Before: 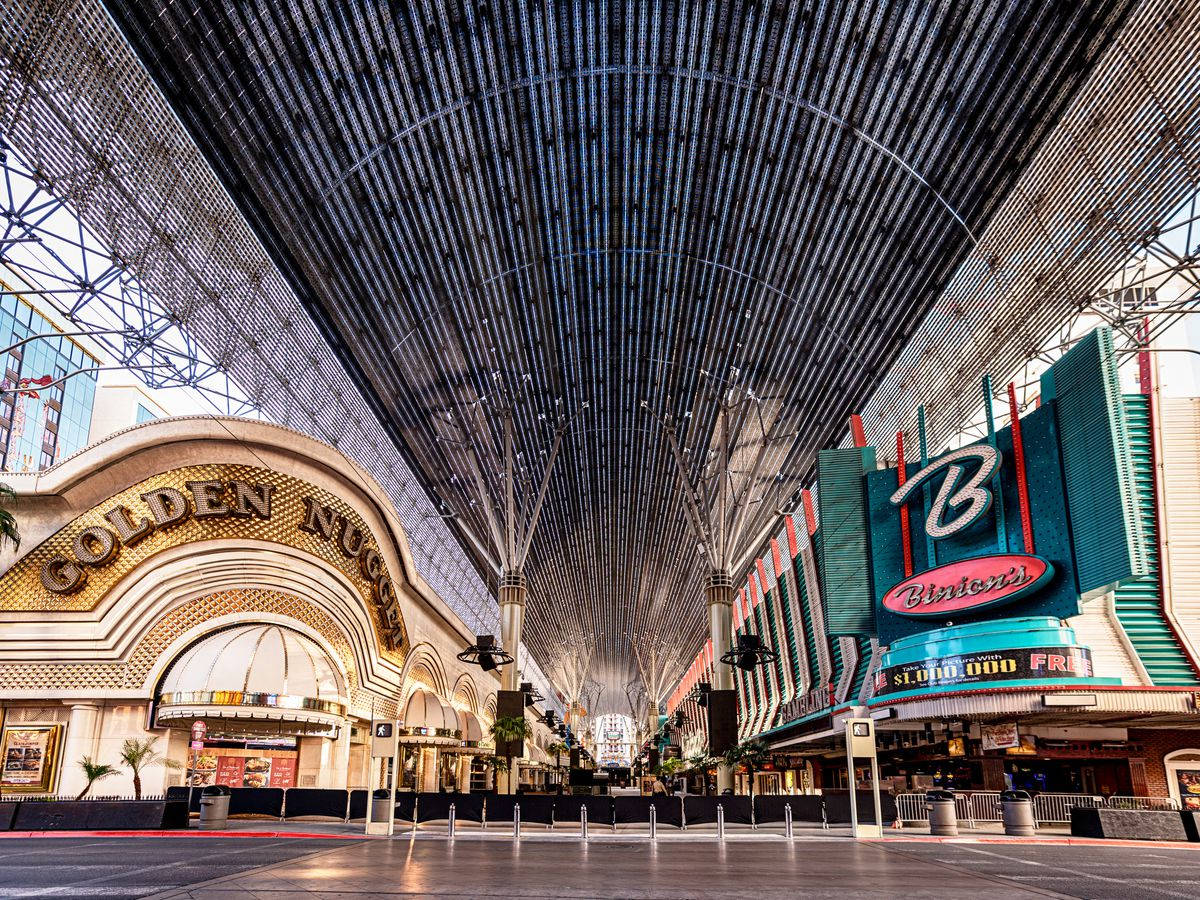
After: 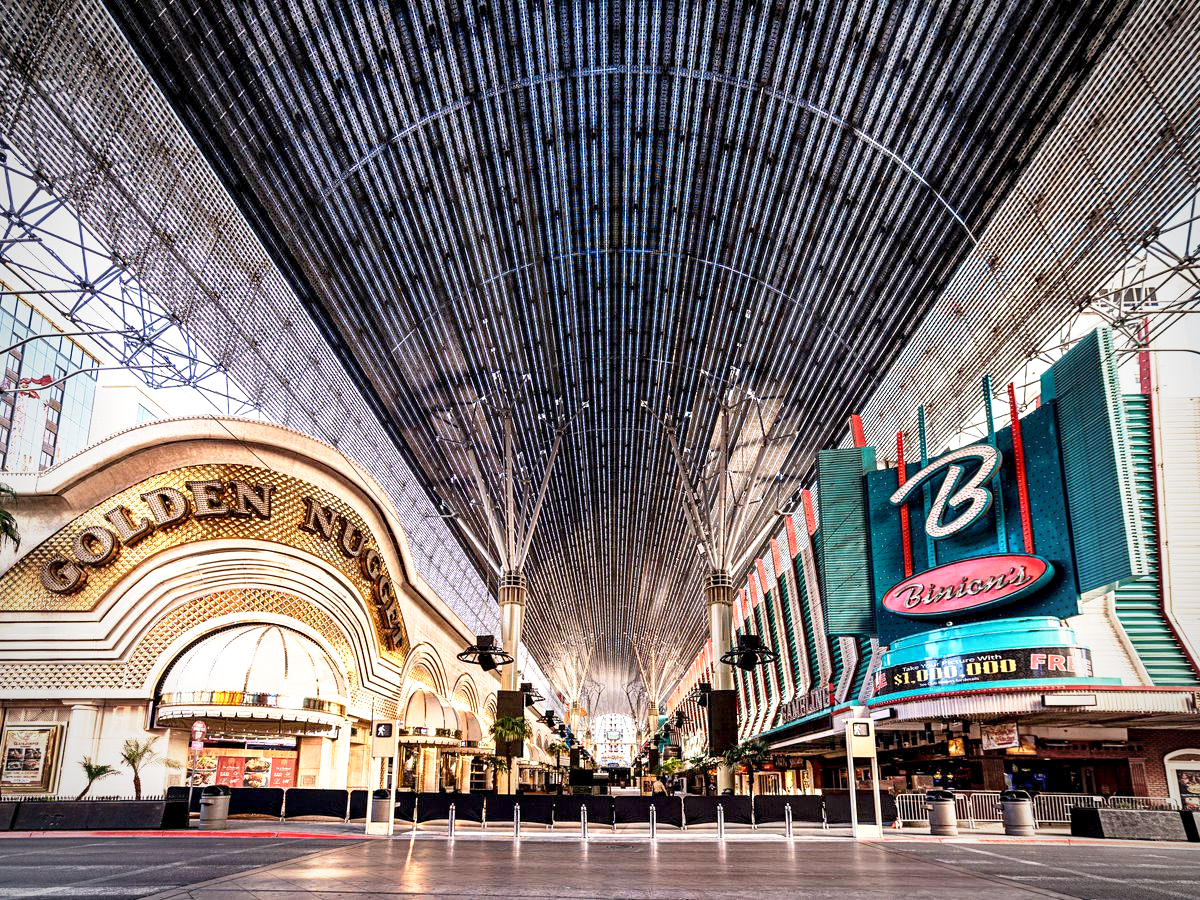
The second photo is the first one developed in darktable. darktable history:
contrast equalizer: octaves 7, y [[0.6 ×6], [0.55 ×6], [0 ×6], [0 ×6], [0 ×6]], mix 0.15
vignetting: fall-off start 74.49%, fall-off radius 65.9%, brightness -0.628, saturation -0.68
exposure: exposure 0.3 EV, compensate highlight preservation false
base curve: curves: ch0 [(0, 0) (0.688, 0.865) (1, 1)], preserve colors none
